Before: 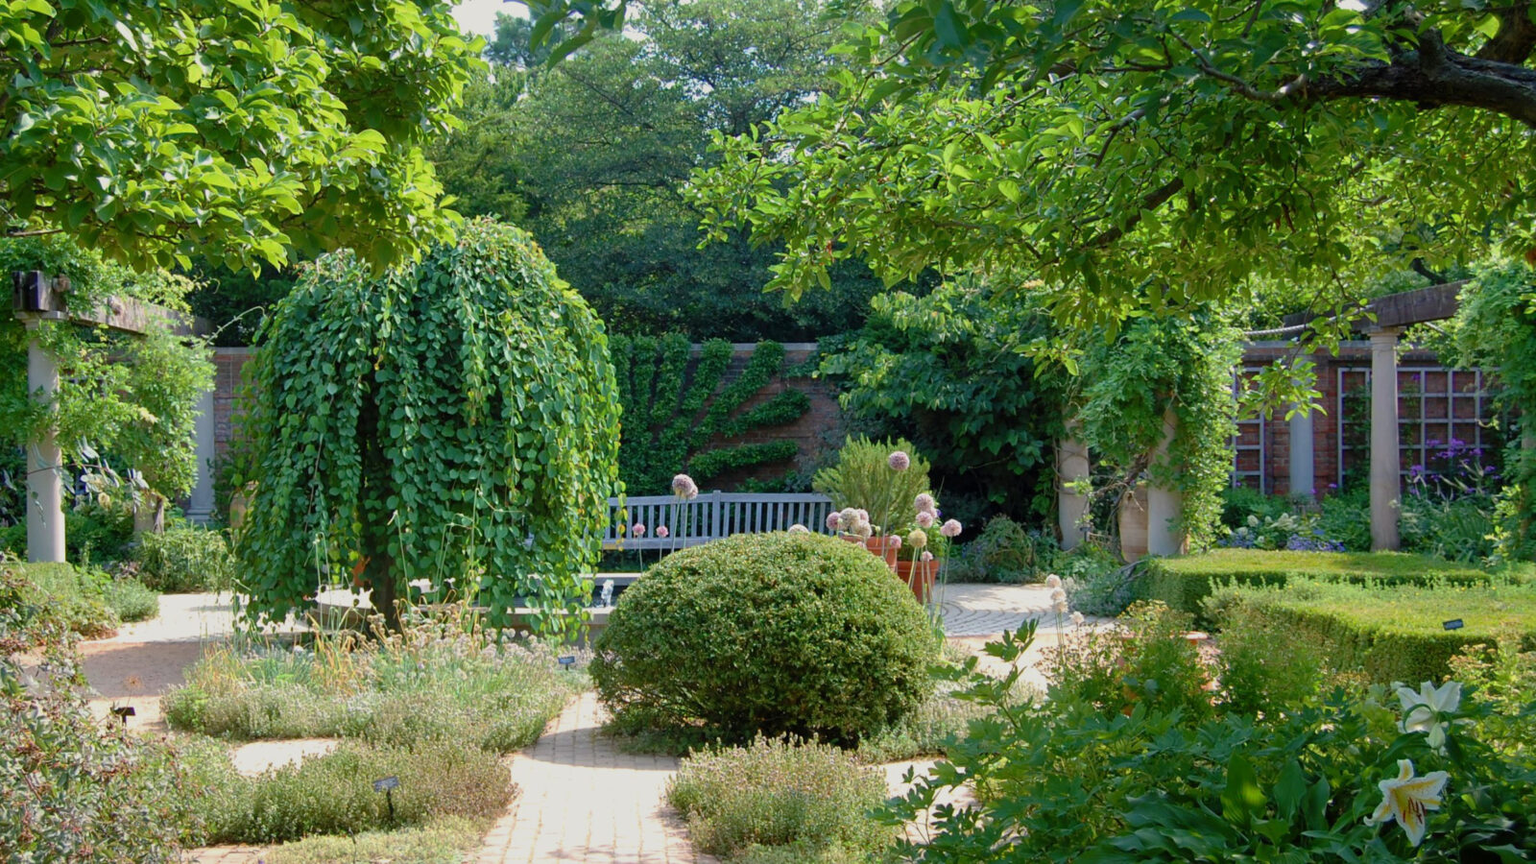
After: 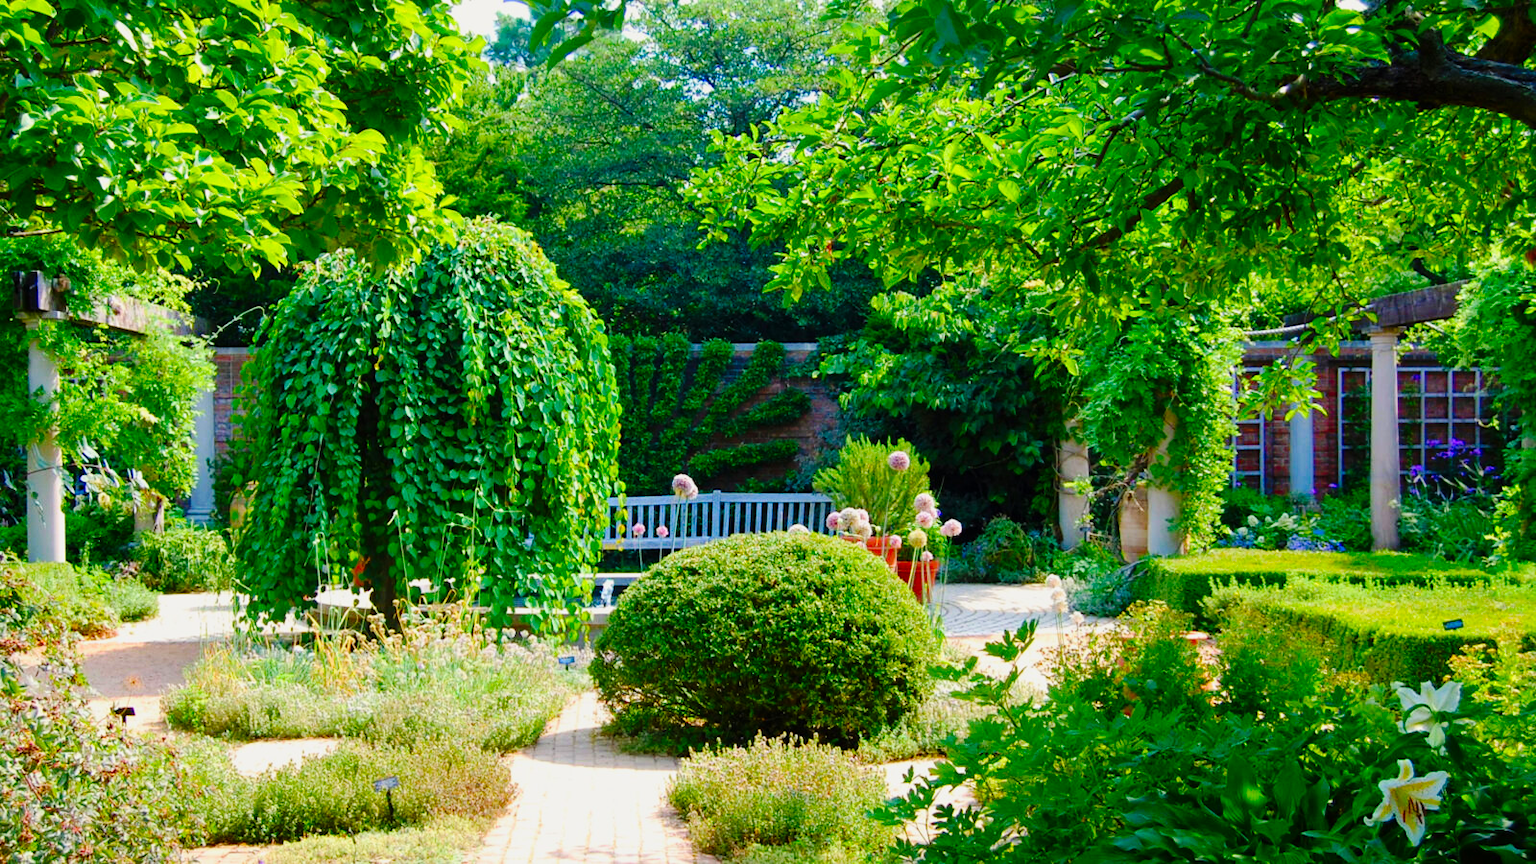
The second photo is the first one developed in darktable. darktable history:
base curve: curves: ch0 [(0, 0) (0.036, 0.025) (0.121, 0.166) (0.206, 0.329) (0.605, 0.79) (1, 1)], preserve colors none
contrast brightness saturation: saturation 0.5
